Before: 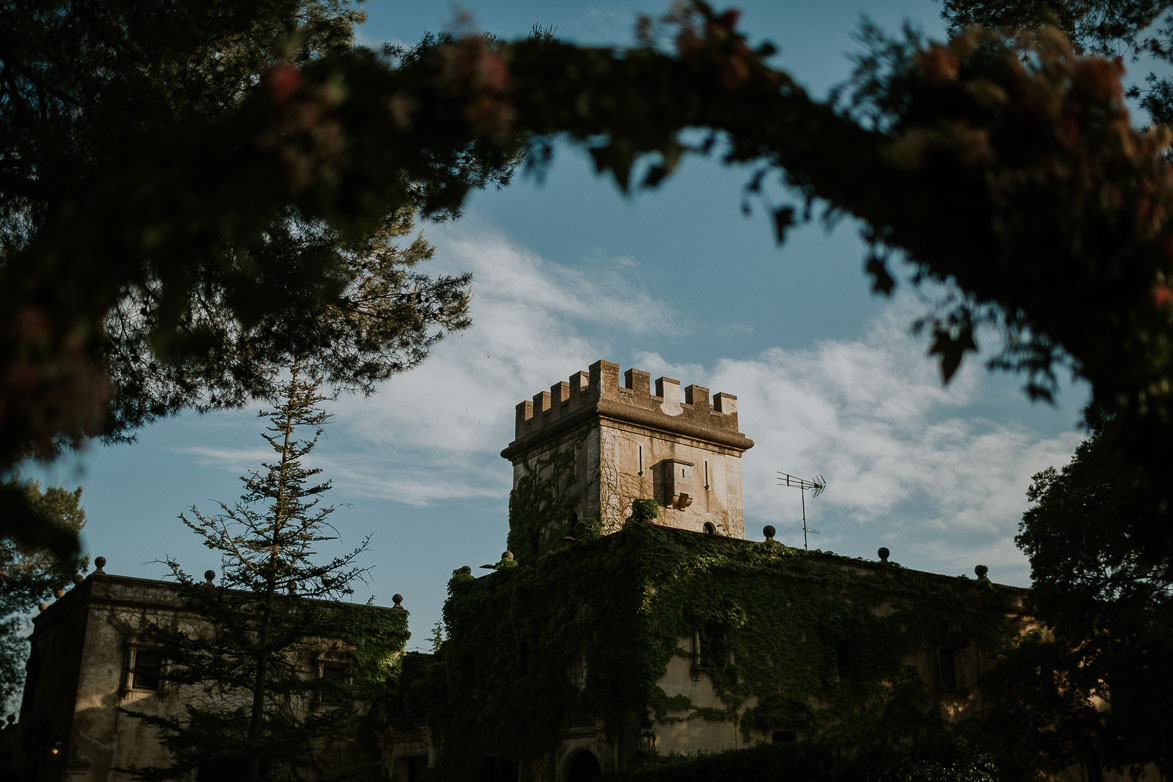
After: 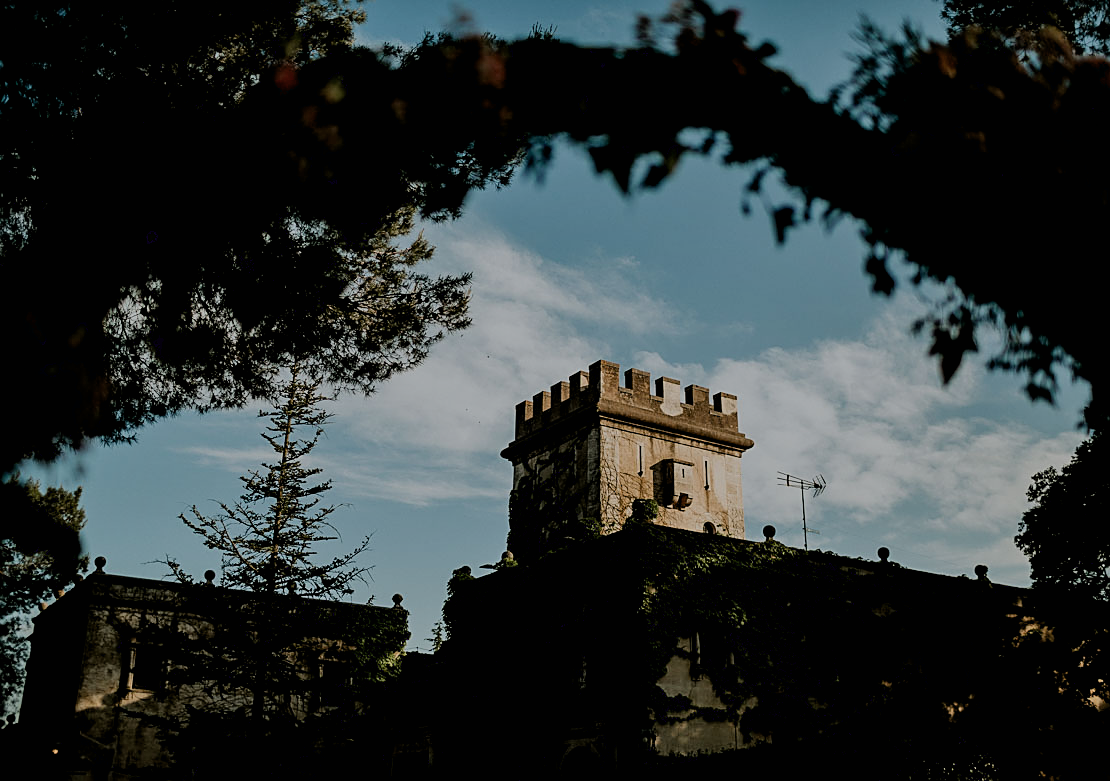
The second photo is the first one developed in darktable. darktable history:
shadows and highlights: shadows 24.33, highlights -77.25, soften with gaussian
exposure: black level correction 0.009, exposure -0.158 EV, compensate exposure bias true, compensate highlight preservation false
sharpen: on, module defaults
crop and rotate: left 0%, right 5.304%
filmic rgb: black relative exposure -7.65 EV, white relative exposure 4.56 EV, hardness 3.61, color science v6 (2022)
